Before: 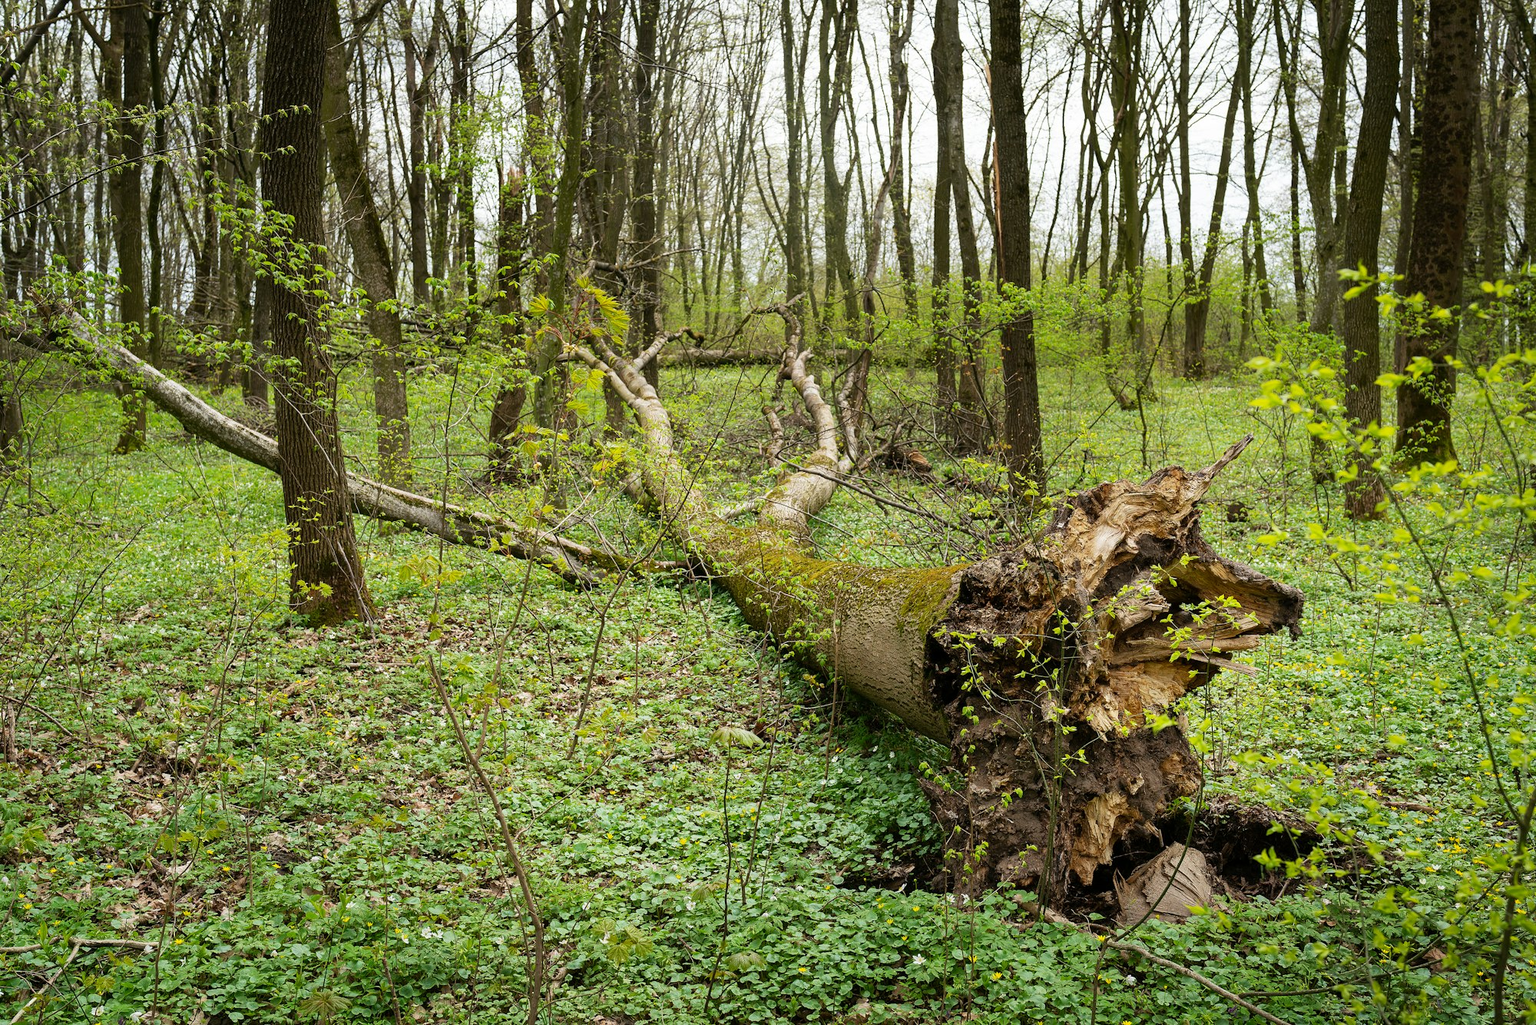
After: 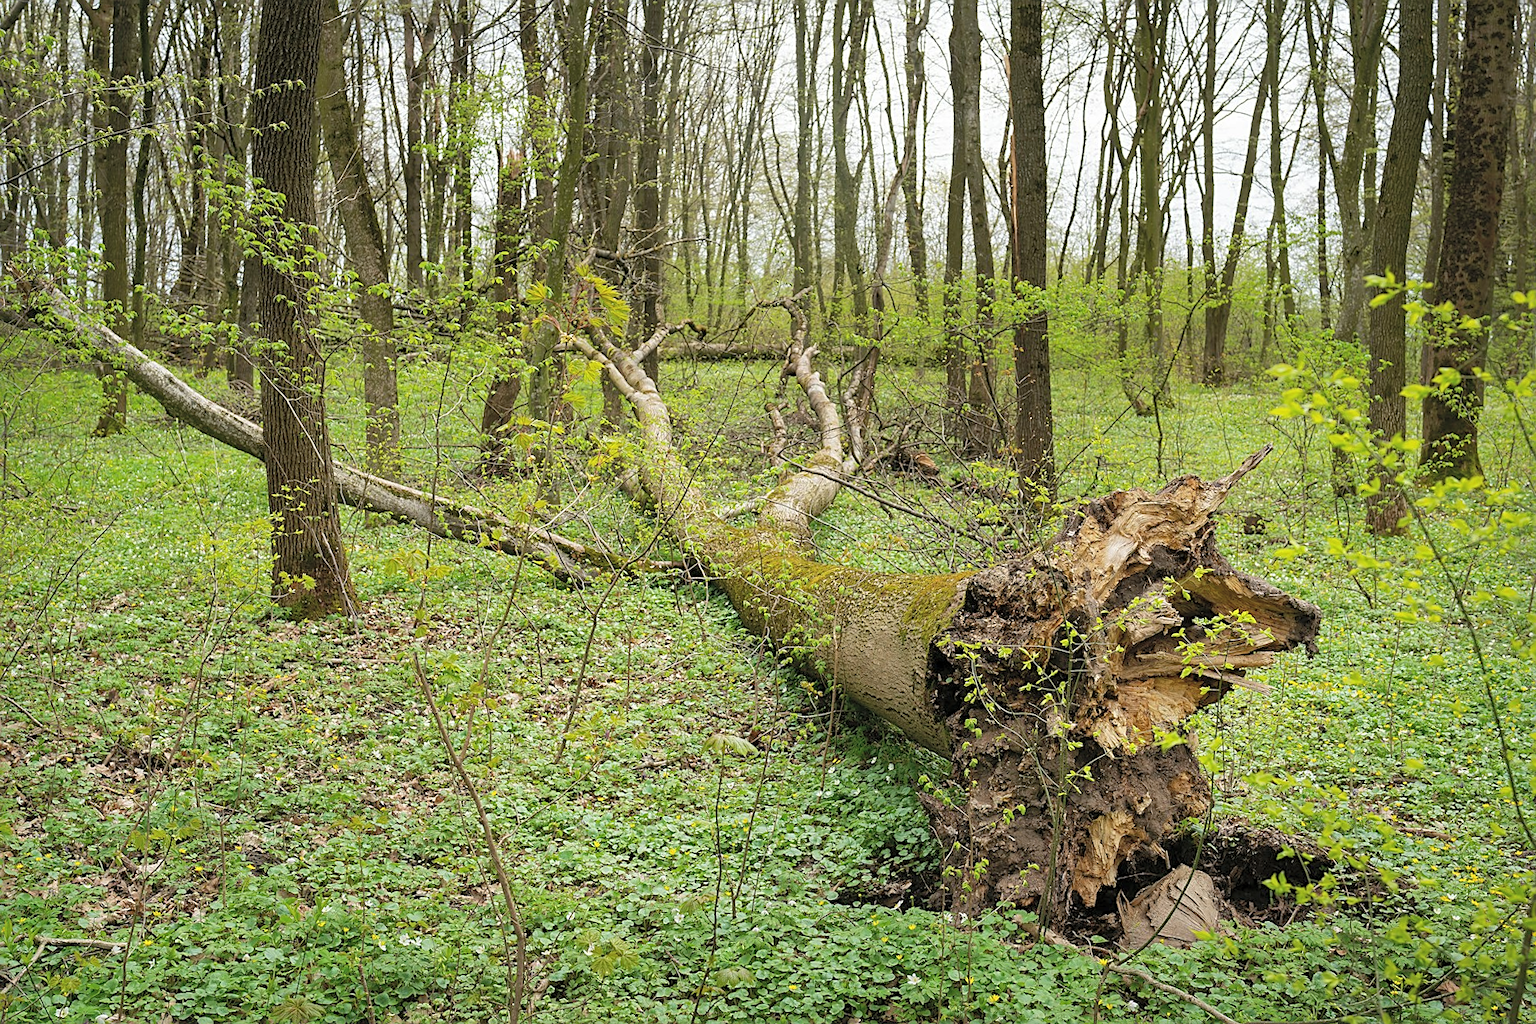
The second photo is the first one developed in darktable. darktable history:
contrast brightness saturation: brightness 0.151
crop and rotate: angle -1.36°
sharpen: on, module defaults
shadows and highlights: highlights color adjustment 0.25%
